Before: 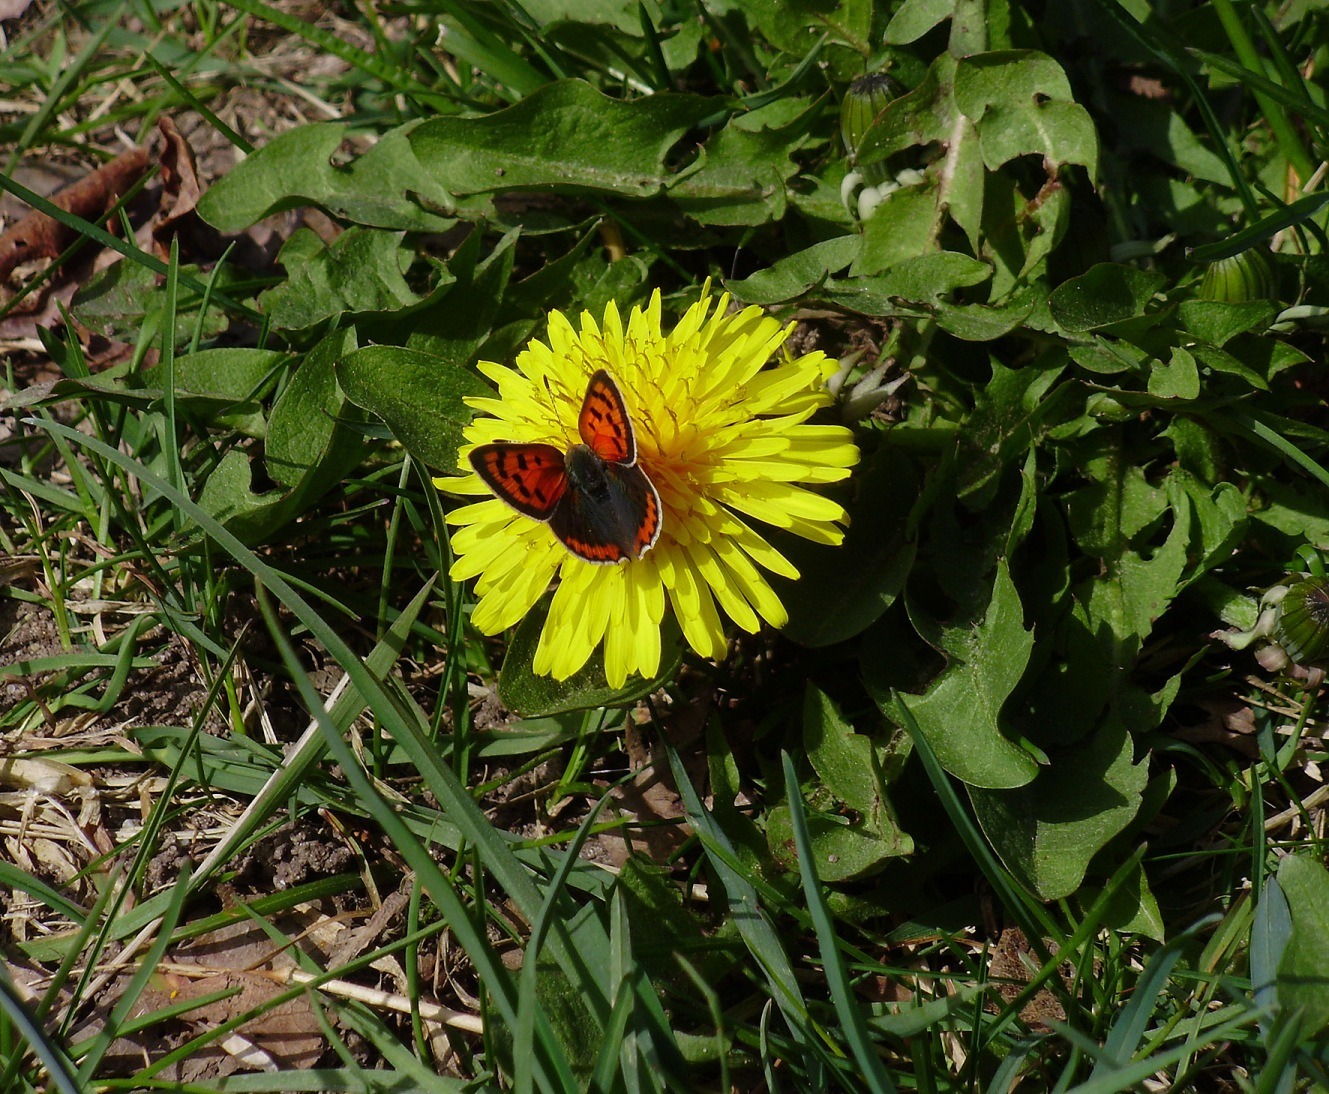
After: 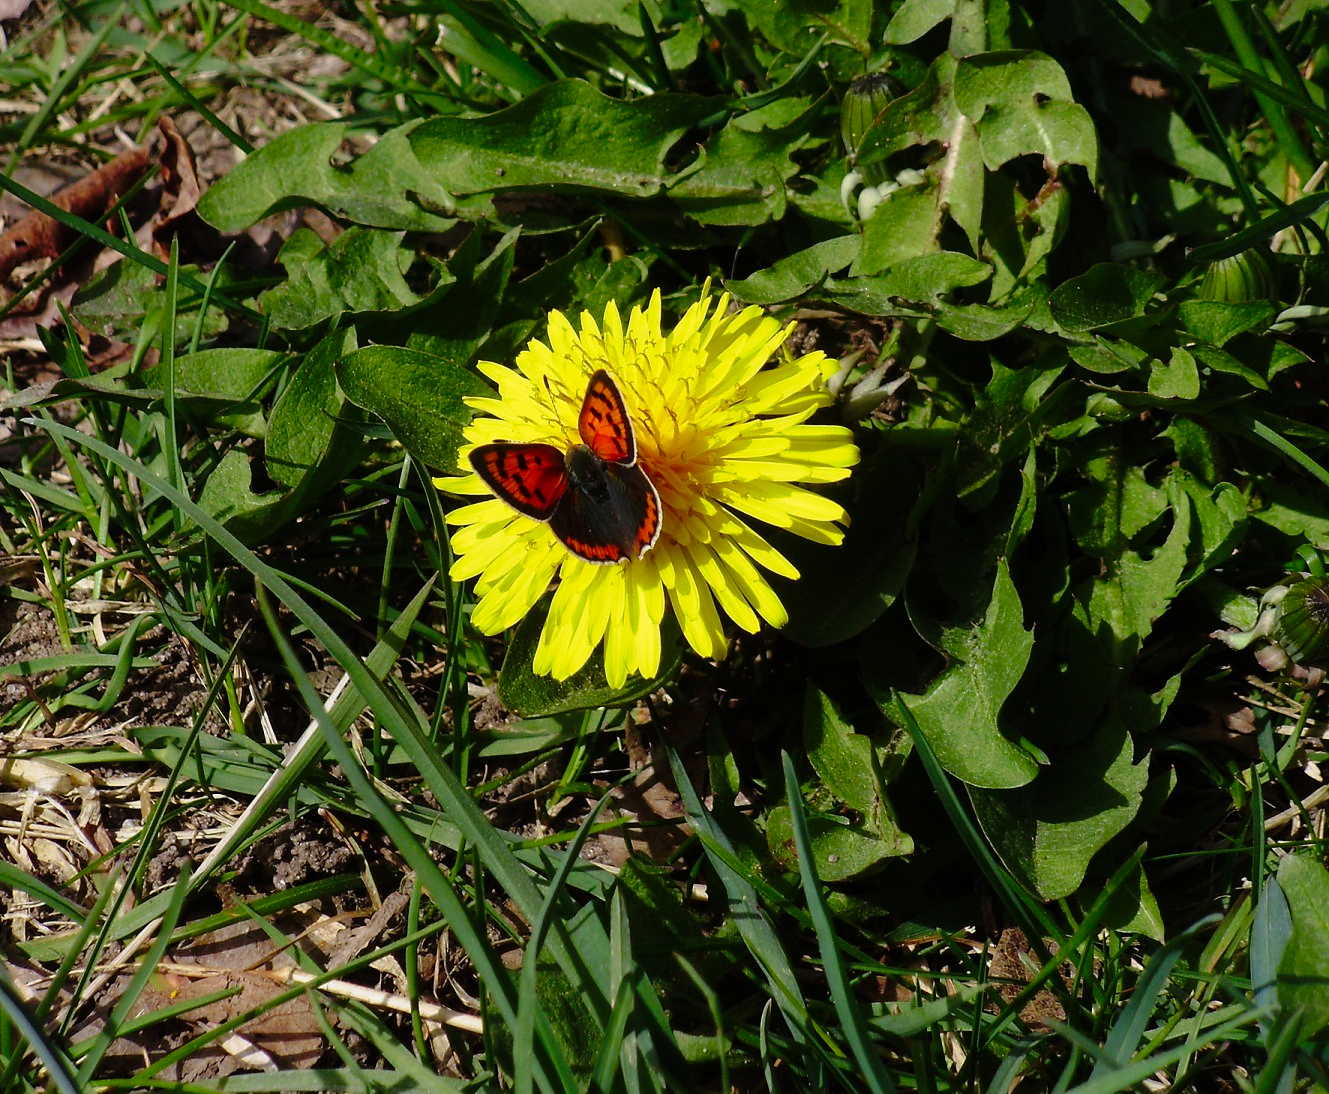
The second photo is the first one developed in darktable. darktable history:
tone curve: curves: ch0 [(0, 0) (0.105, 0.068) (0.195, 0.162) (0.283, 0.283) (0.384, 0.404) (0.485, 0.531) (0.638, 0.681) (0.795, 0.879) (1, 0.977)]; ch1 [(0, 0) (0.161, 0.092) (0.35, 0.33) (0.379, 0.401) (0.456, 0.469) (0.504, 0.498) (0.53, 0.532) (0.58, 0.619) (0.635, 0.671) (1, 1)]; ch2 [(0, 0) (0.371, 0.362) (0.437, 0.437) (0.483, 0.484) (0.53, 0.515) (0.56, 0.58) (0.622, 0.606) (1, 1)], preserve colors none
